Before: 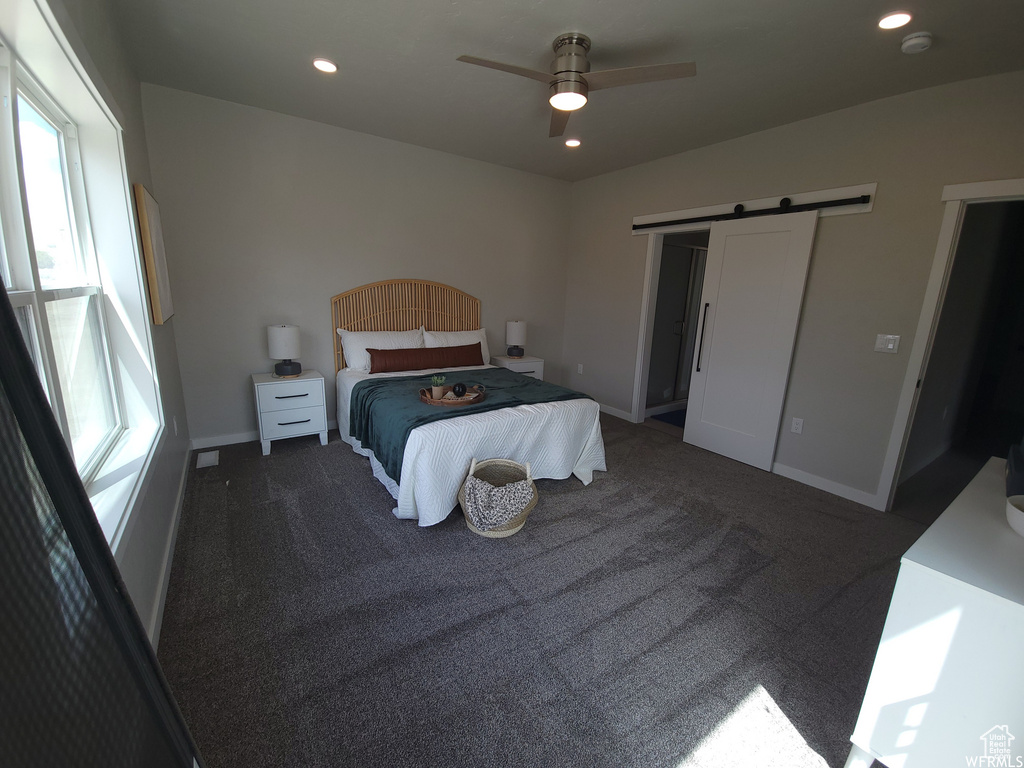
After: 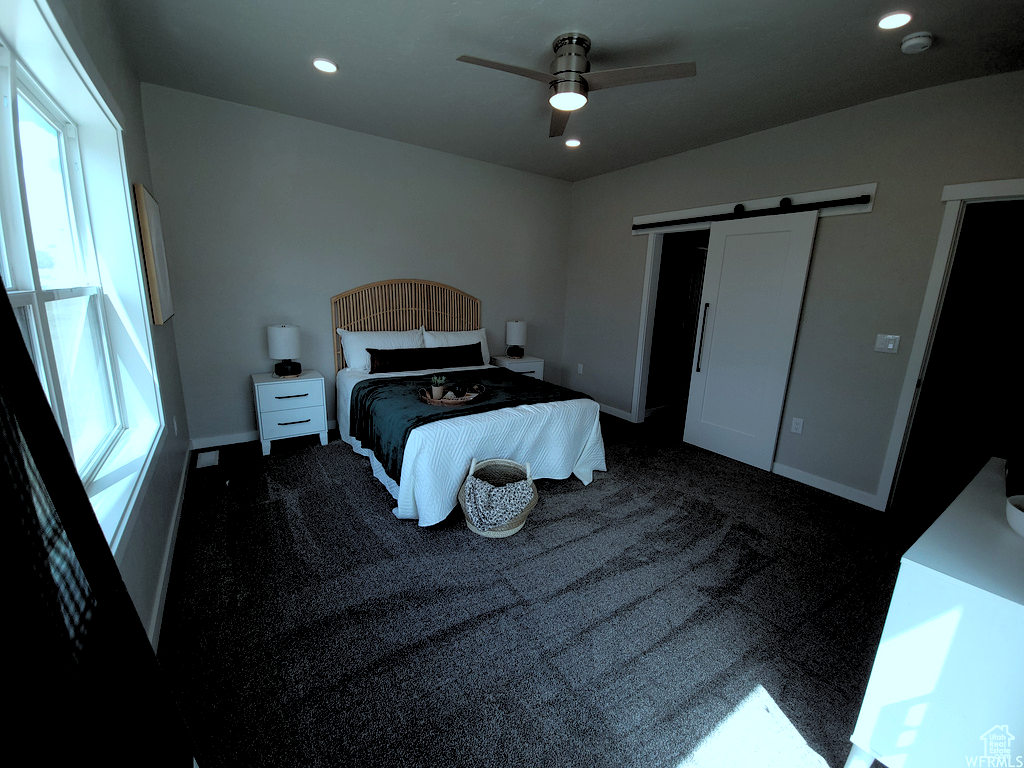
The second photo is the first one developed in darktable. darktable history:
color correction: highlights a* -11.71, highlights b* -15.58
rgb levels: levels [[0.034, 0.472, 0.904], [0, 0.5, 1], [0, 0.5, 1]]
